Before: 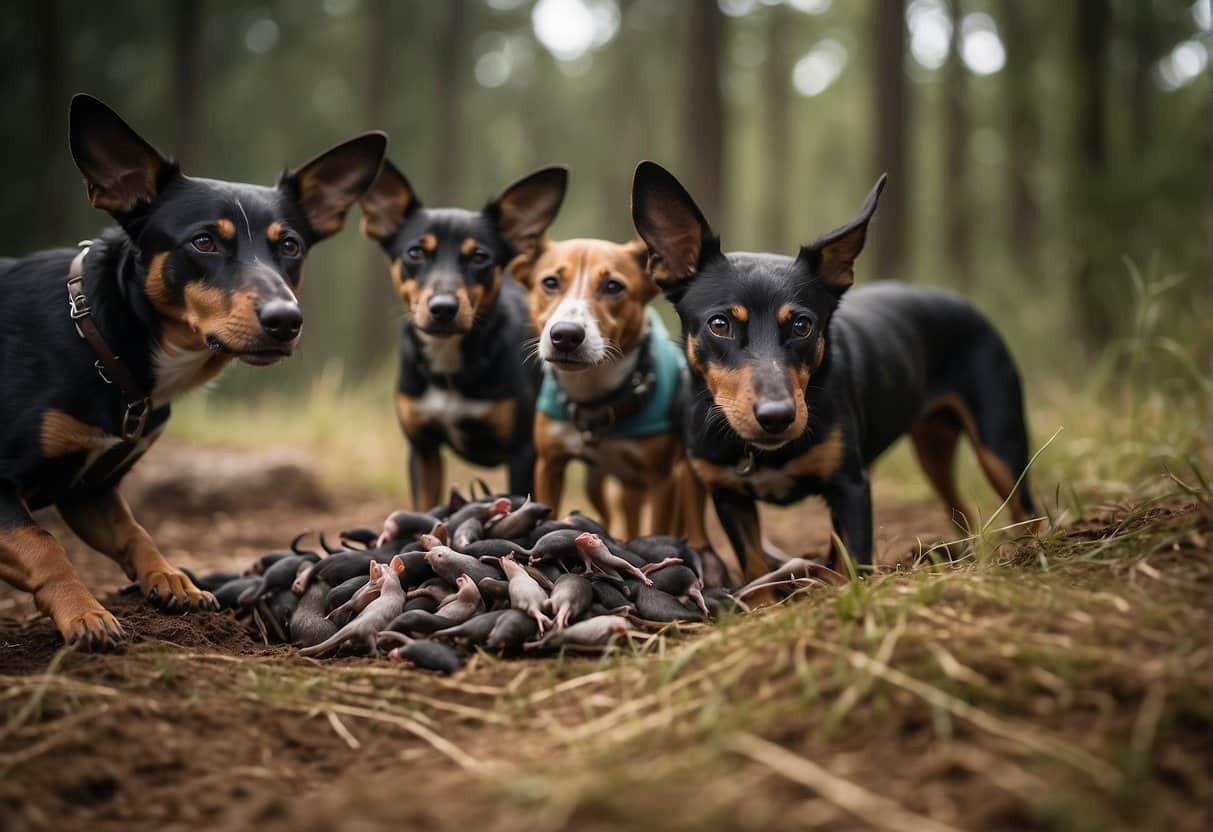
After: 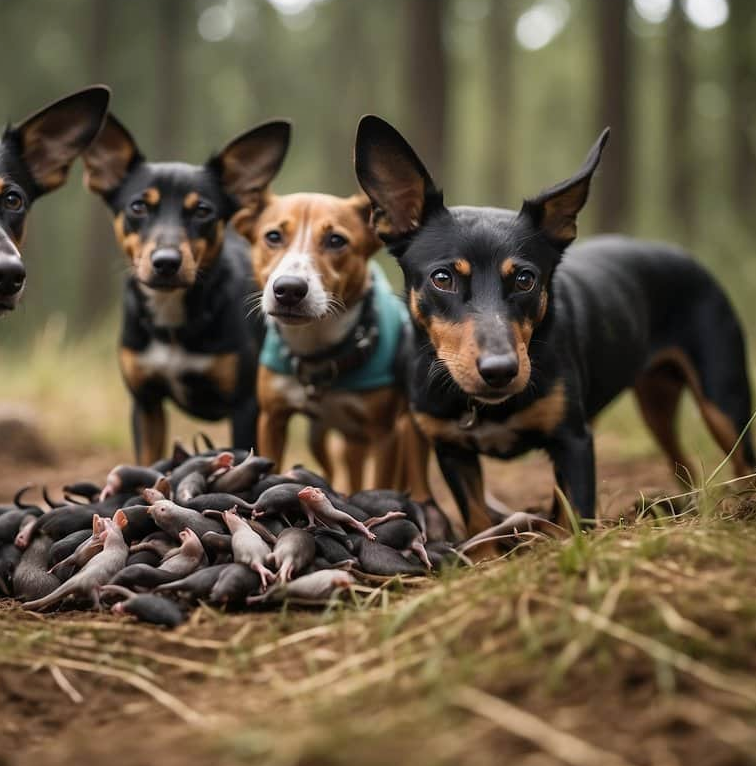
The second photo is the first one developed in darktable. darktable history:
crop and rotate: left 22.918%, top 5.629%, right 14.711%, bottom 2.247%
shadows and highlights: shadows 32.83, highlights -47.7, soften with gaussian
